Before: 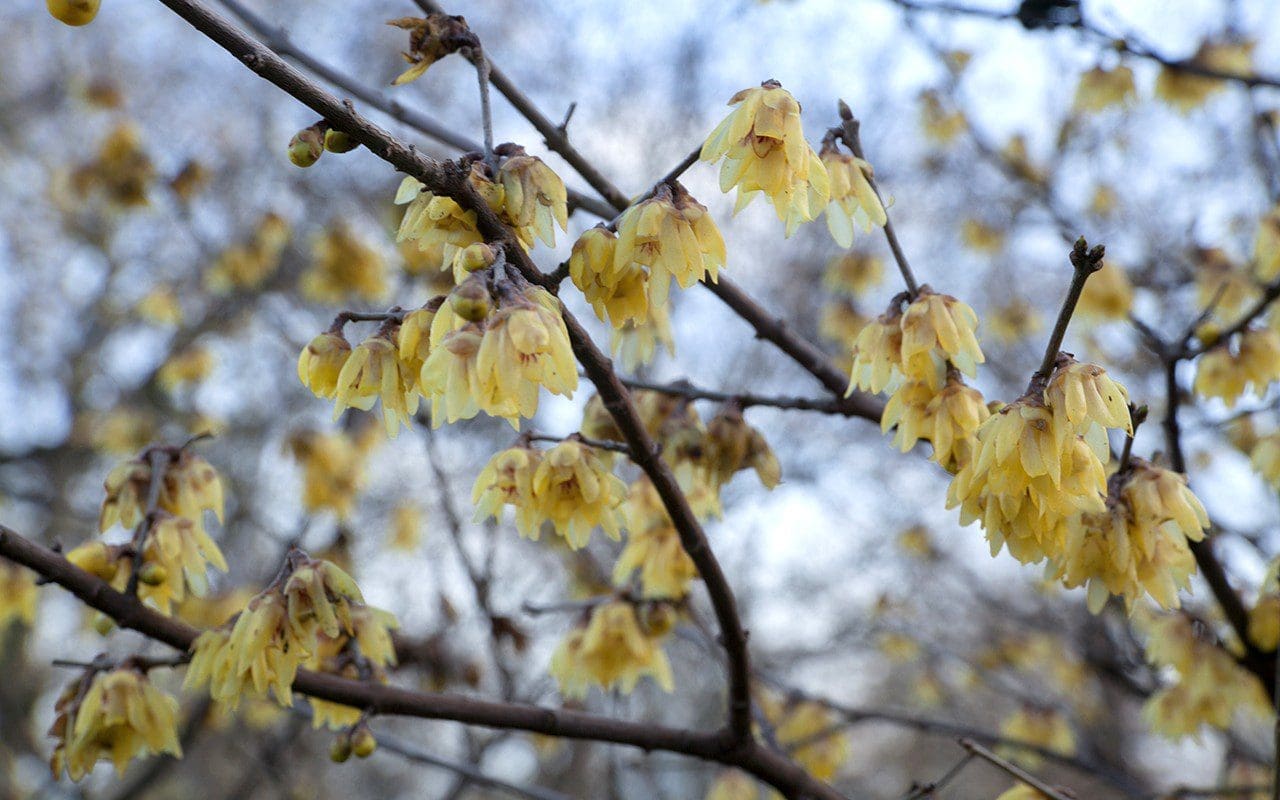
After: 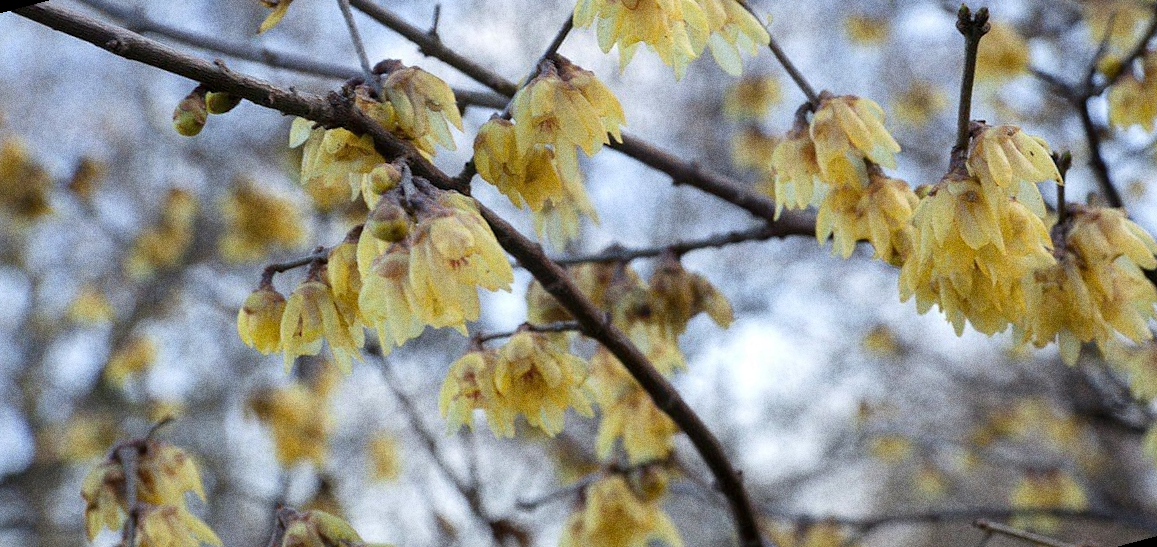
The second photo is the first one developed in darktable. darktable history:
grain: coarseness 0.09 ISO, strength 40%
rotate and perspective: rotation -14.8°, crop left 0.1, crop right 0.903, crop top 0.25, crop bottom 0.748
